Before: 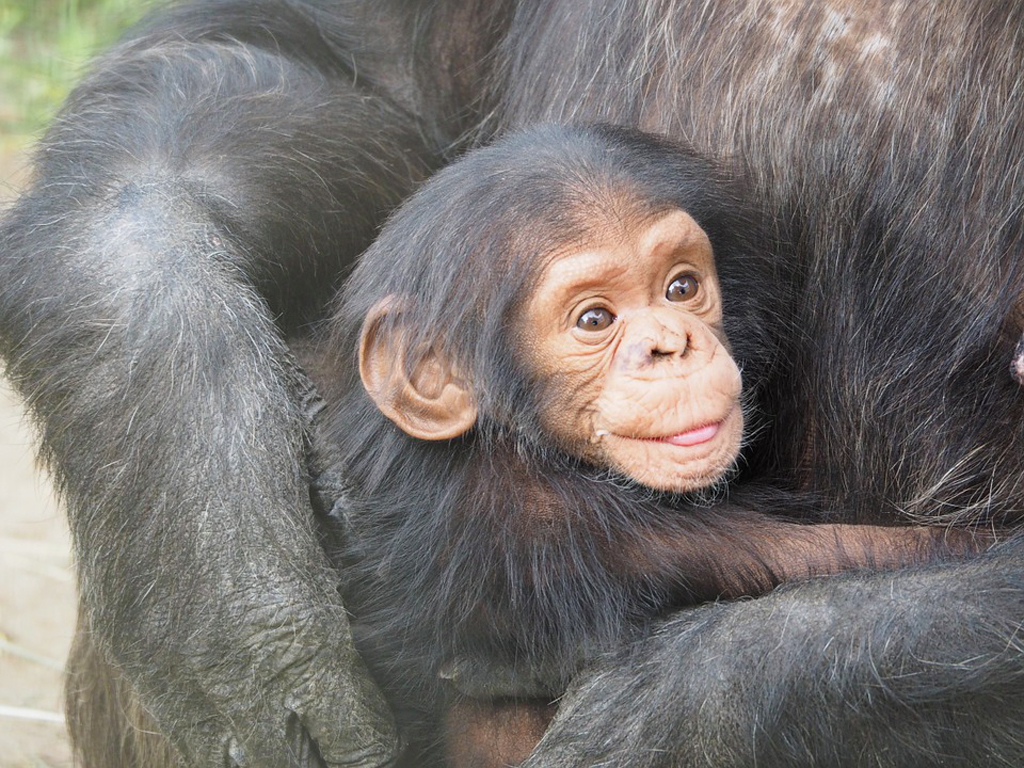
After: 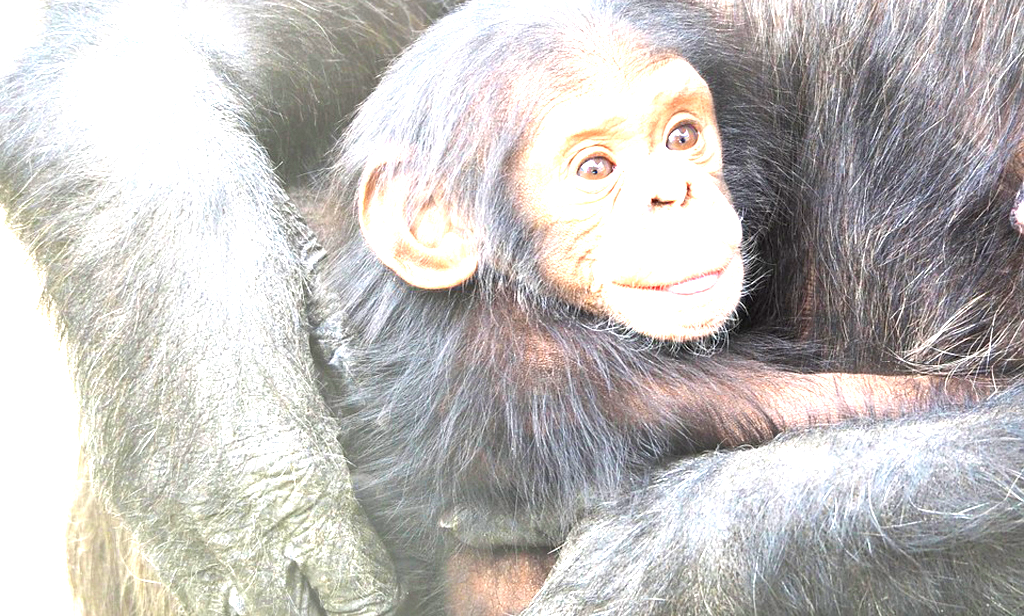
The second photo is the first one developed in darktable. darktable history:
exposure: exposure 1.992 EV, compensate exposure bias true, compensate highlight preservation false
crop and rotate: top 19.722%
